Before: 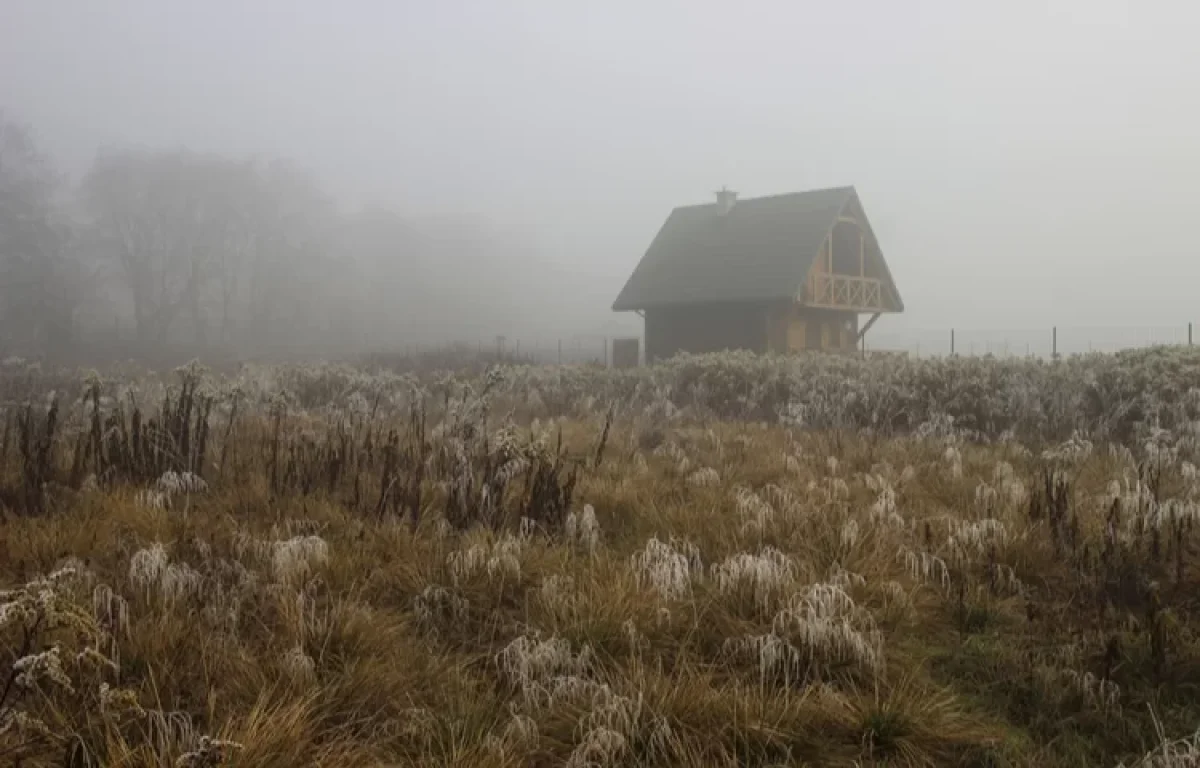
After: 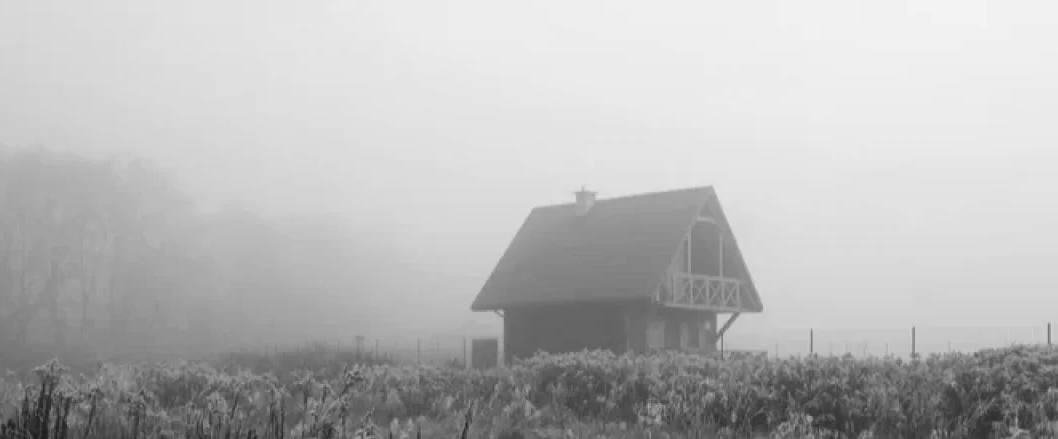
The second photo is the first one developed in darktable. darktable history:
tone equalizer: -8 EV -0.417 EV, -7 EV -0.389 EV, -6 EV -0.333 EV, -5 EV -0.222 EV, -3 EV 0.222 EV, -2 EV 0.333 EV, -1 EV 0.389 EV, +0 EV 0.417 EV, edges refinement/feathering 500, mask exposure compensation -1.57 EV, preserve details no
monochrome: a 2.21, b -1.33, size 2.2
crop and rotate: left 11.812%, bottom 42.776%
